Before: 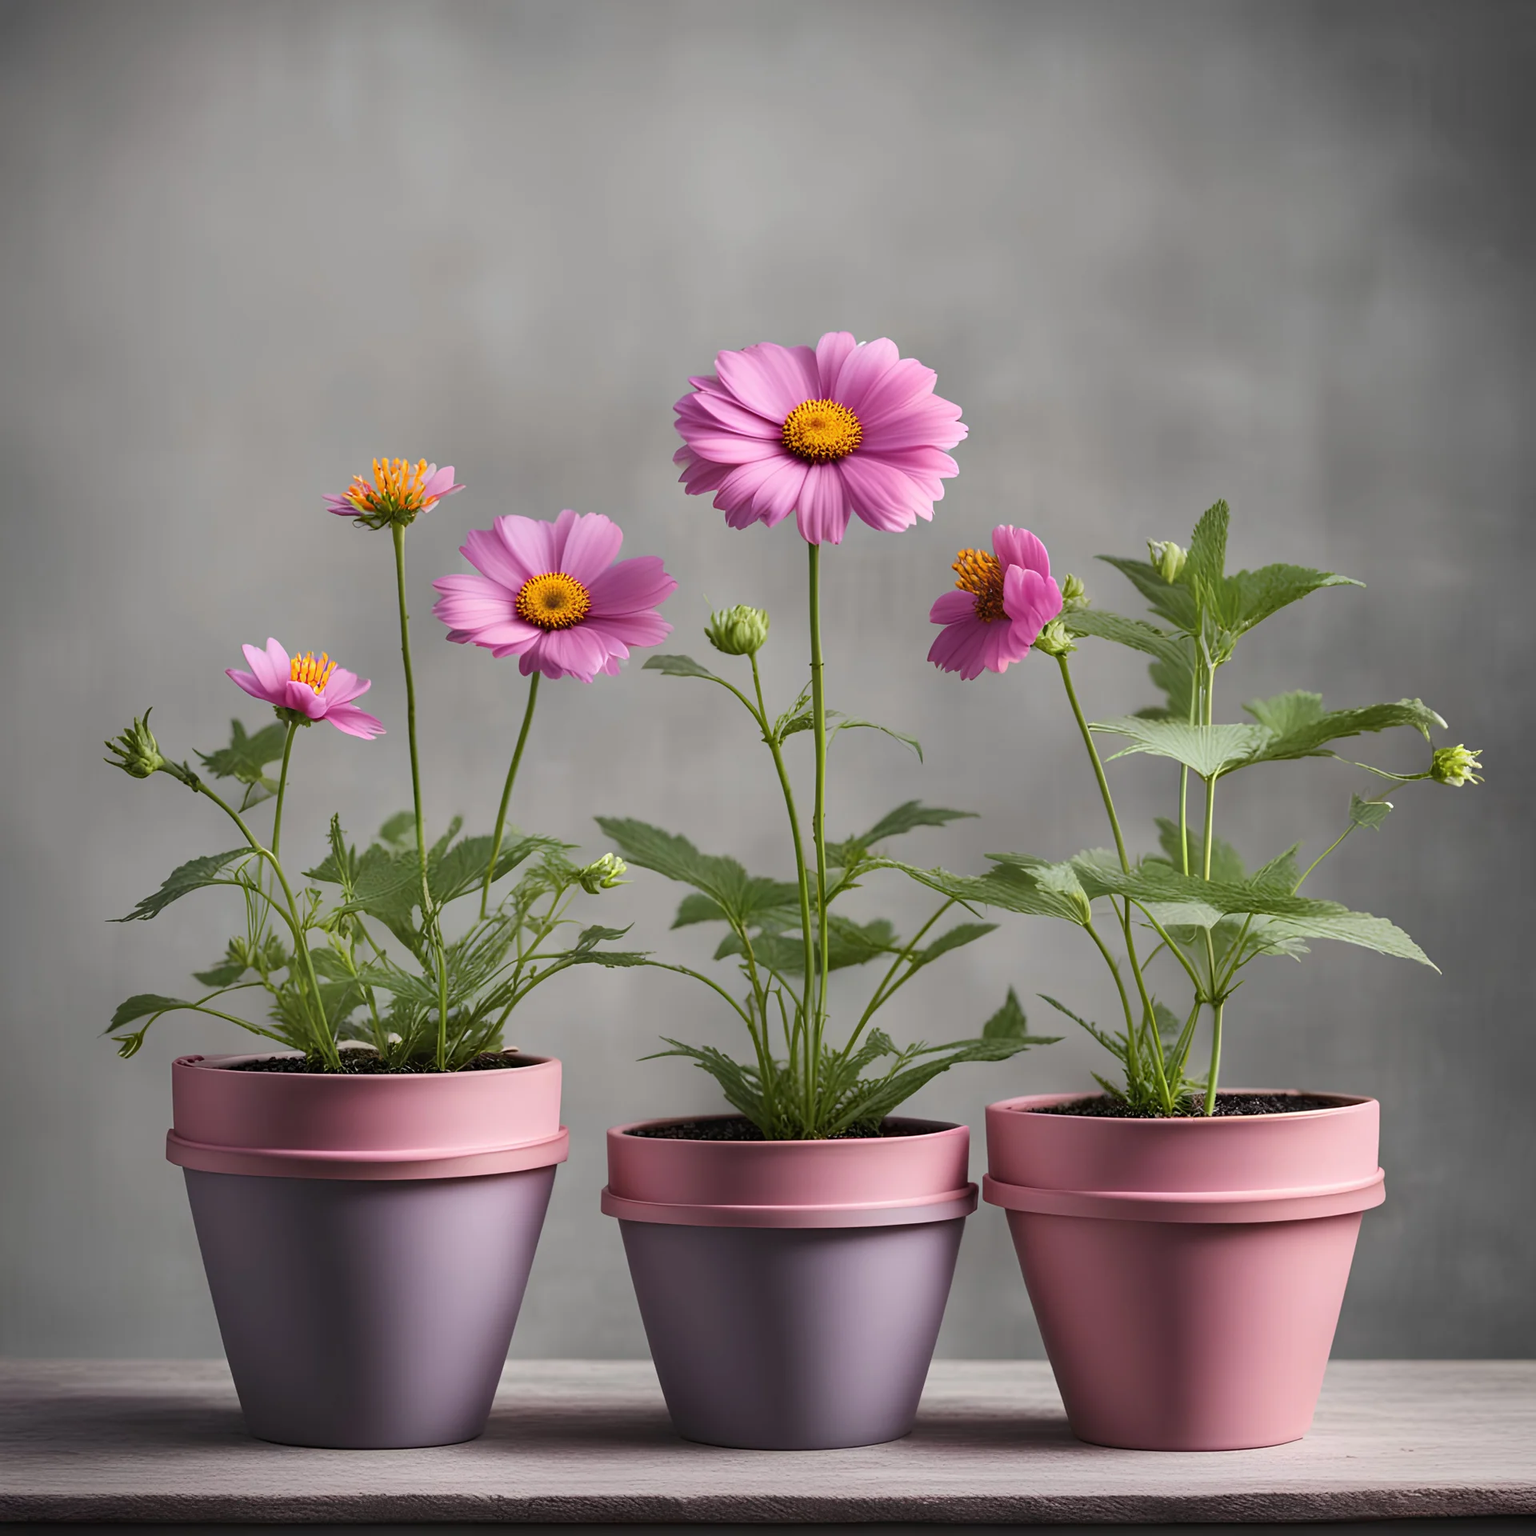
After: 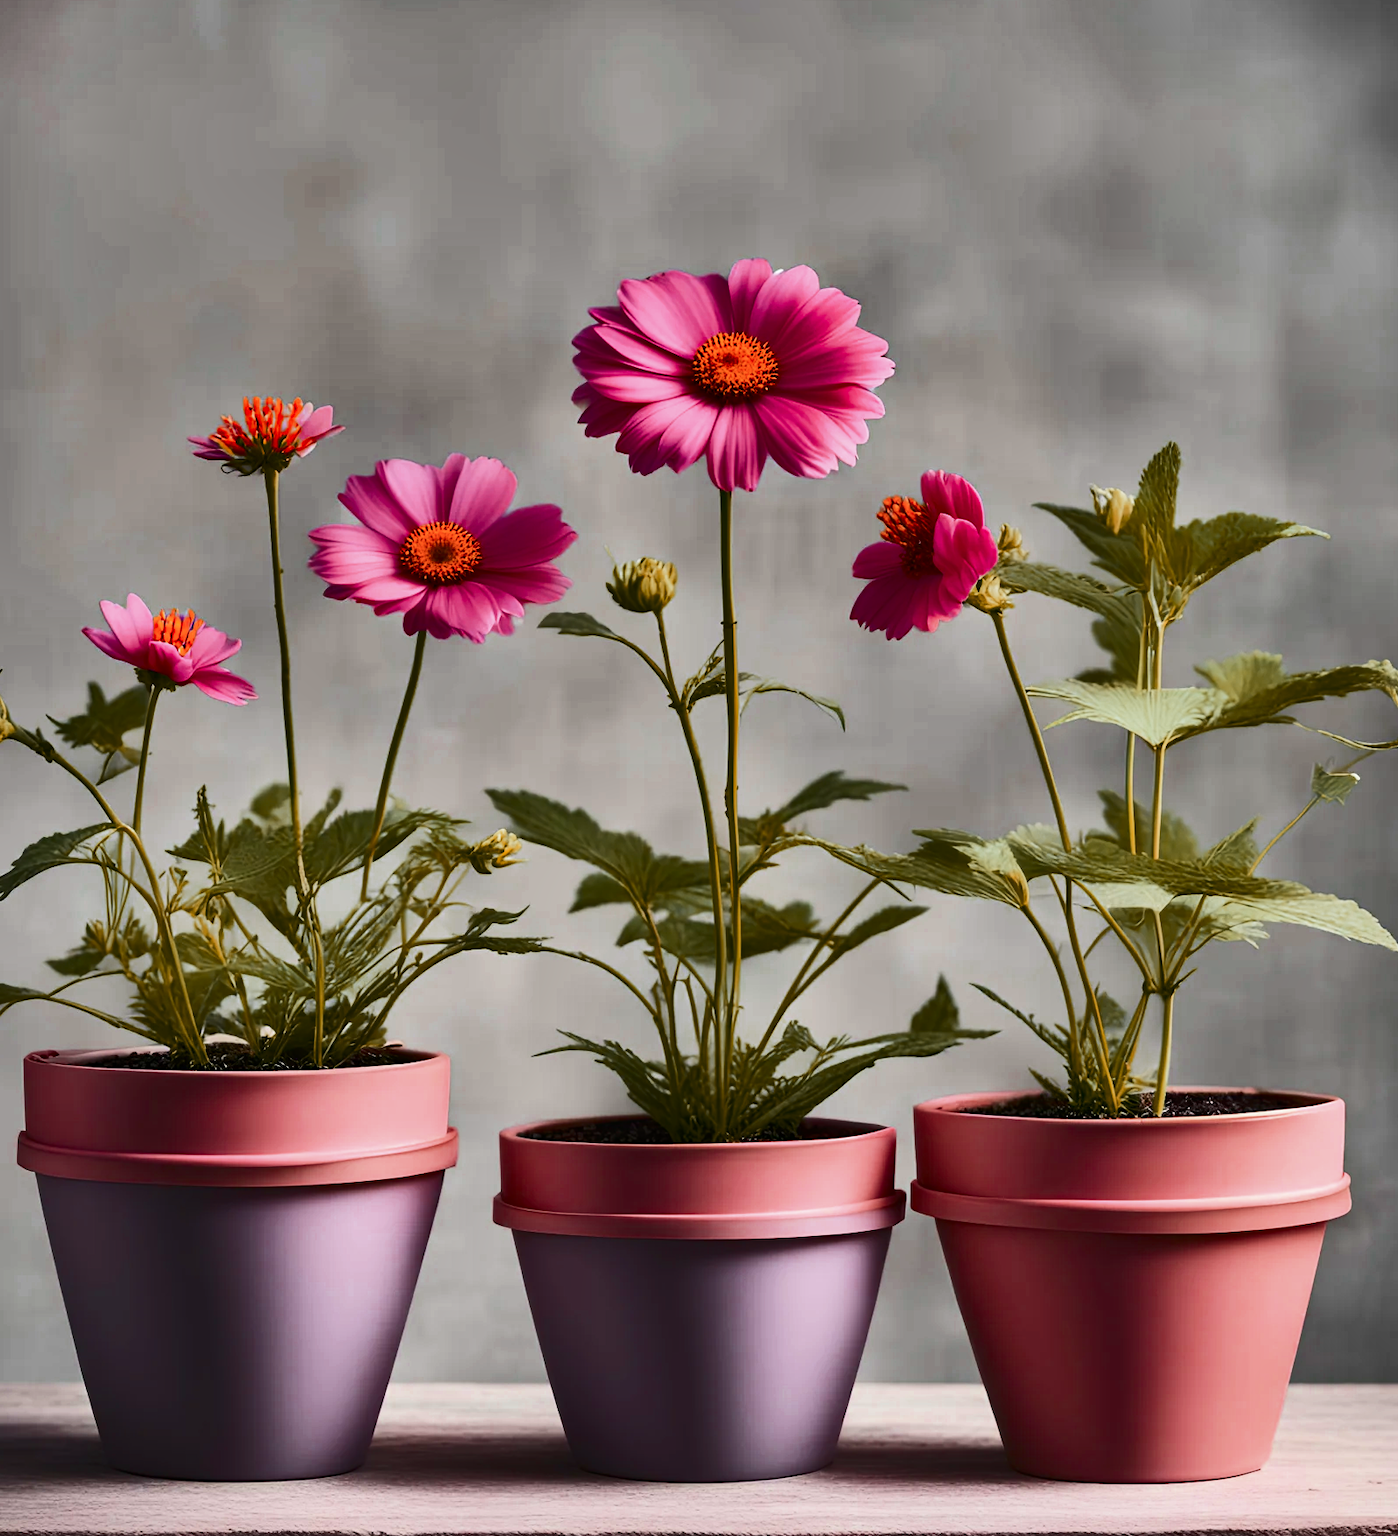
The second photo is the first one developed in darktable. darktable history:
color zones: curves: ch0 [(0, 0.299) (0.25, 0.383) (0.456, 0.352) (0.736, 0.571)]; ch1 [(0, 0.63) (0.151, 0.568) (0.254, 0.416) (0.47, 0.558) (0.732, 0.37) (0.909, 0.492)]; ch2 [(0.004, 0.604) (0.158, 0.443) (0.257, 0.403) (0.761, 0.468)]
contrast brightness saturation: contrast 0.409, brightness 0.108, saturation 0.21
color correction: highlights b* -0.007, saturation 0.767
crop: left 9.824%, top 6.211%, right 6.923%, bottom 2.367%
velvia: strength 14.7%
shadows and highlights: shadows 21.03, highlights -81.84, soften with gaussian
color balance rgb: shadows lift › luminance -10.031%, perceptual saturation grading › global saturation 25.358%, global vibrance 20%
